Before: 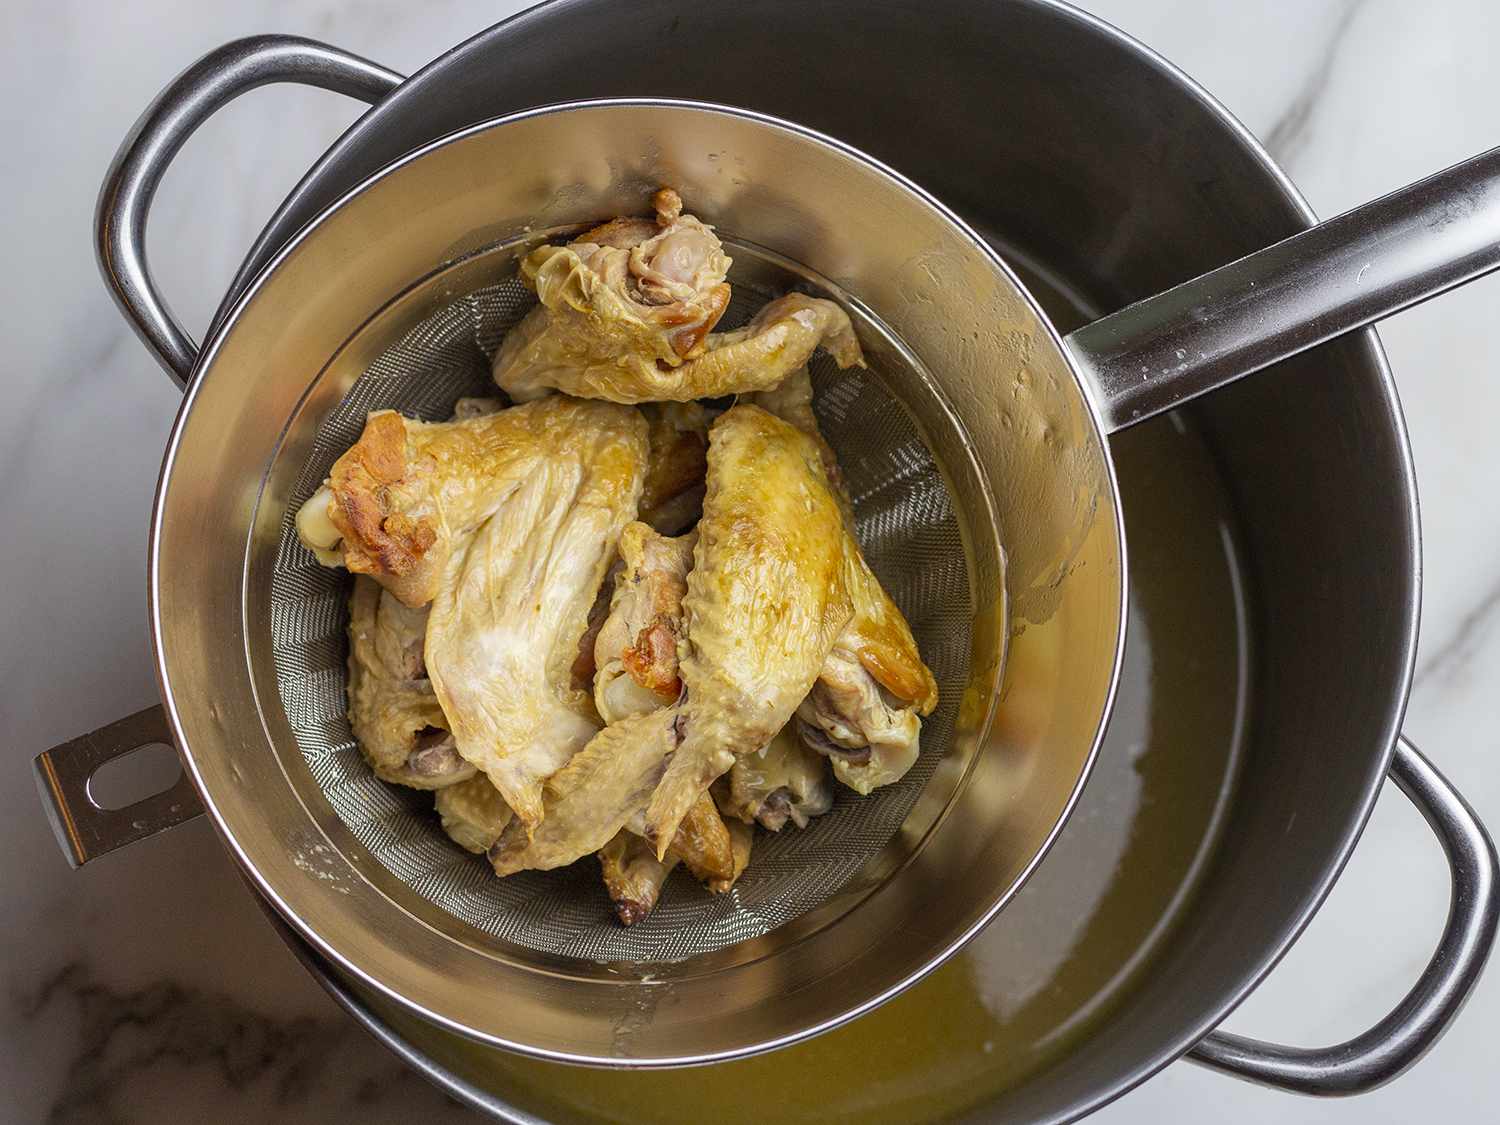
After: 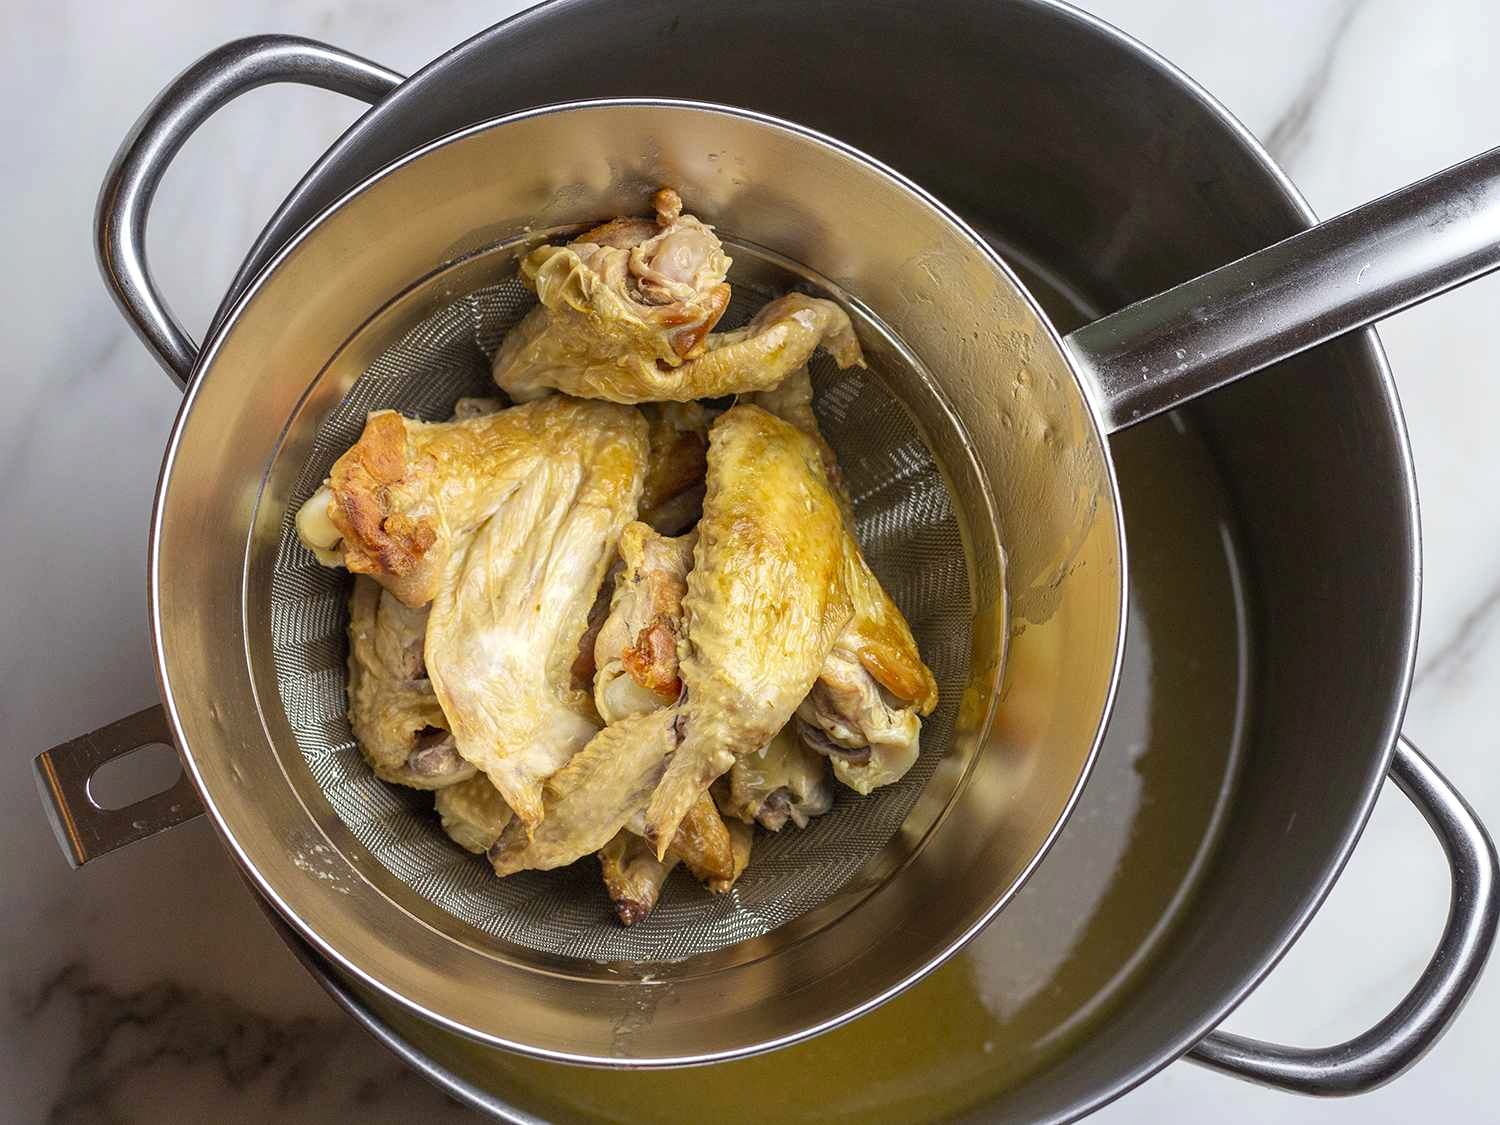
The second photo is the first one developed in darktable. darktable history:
exposure: exposure 0.207 EV, compensate highlight preservation false
tone equalizer: on, module defaults
